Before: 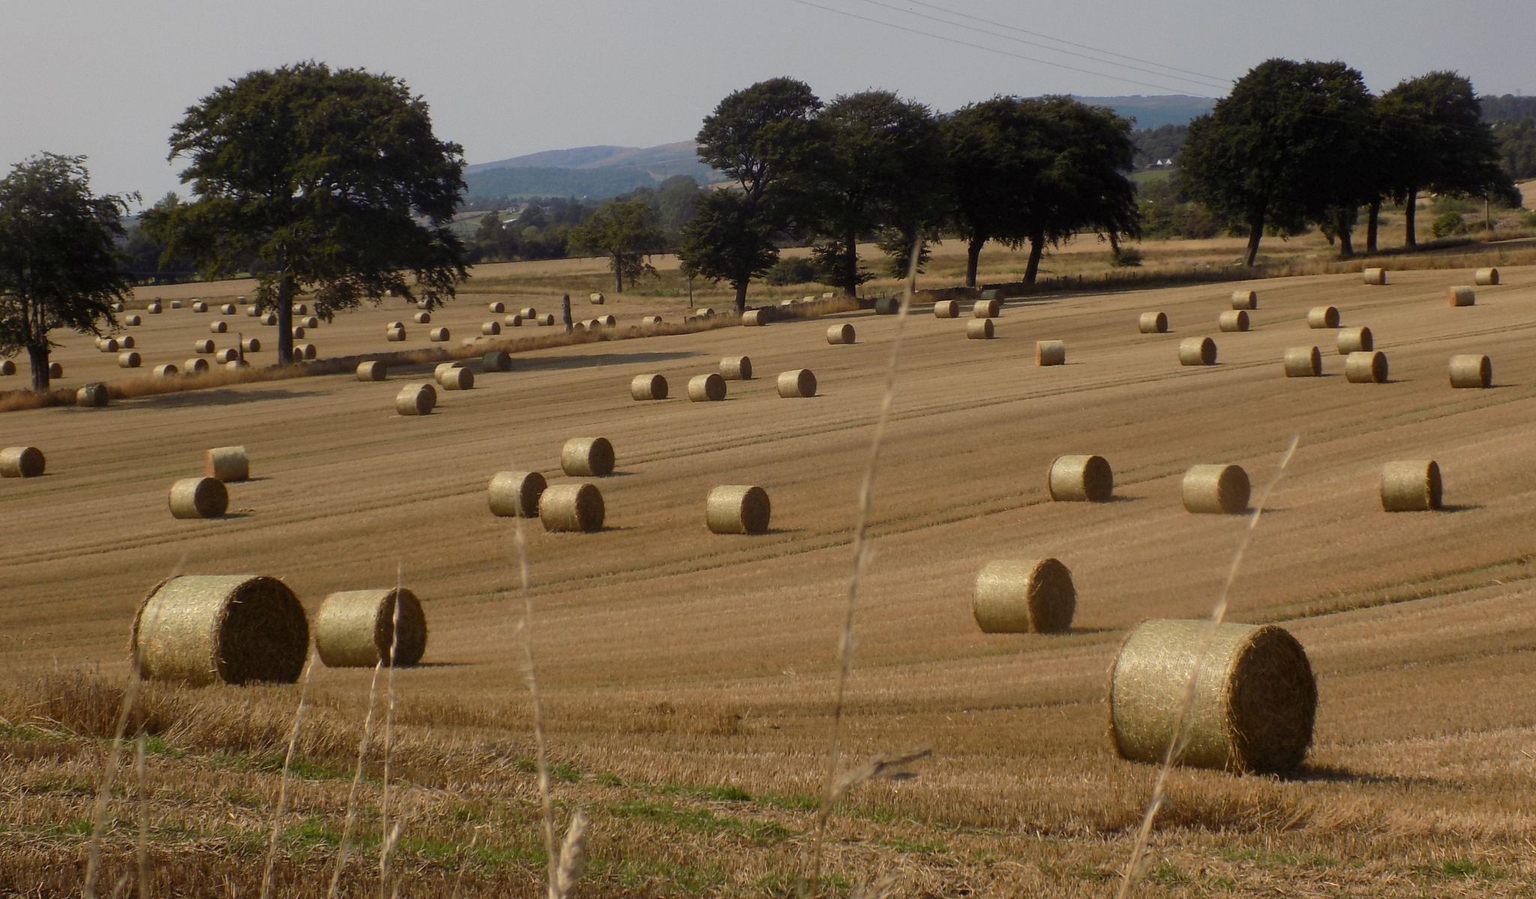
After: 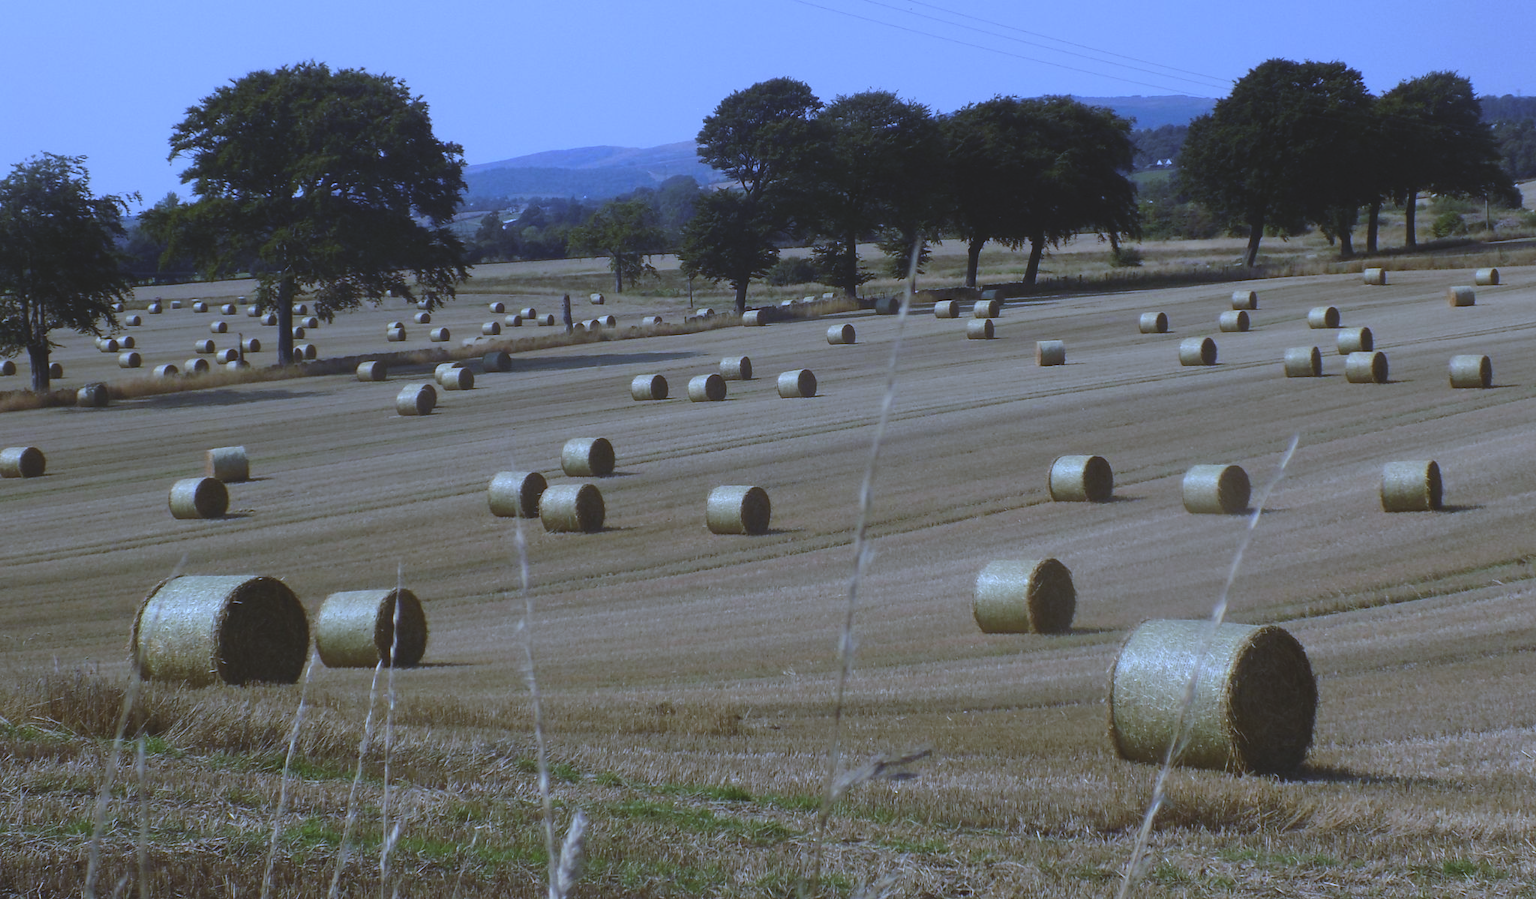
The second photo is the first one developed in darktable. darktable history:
exposure: black level correction -0.015, compensate highlight preservation false
white balance: red 0.766, blue 1.537
